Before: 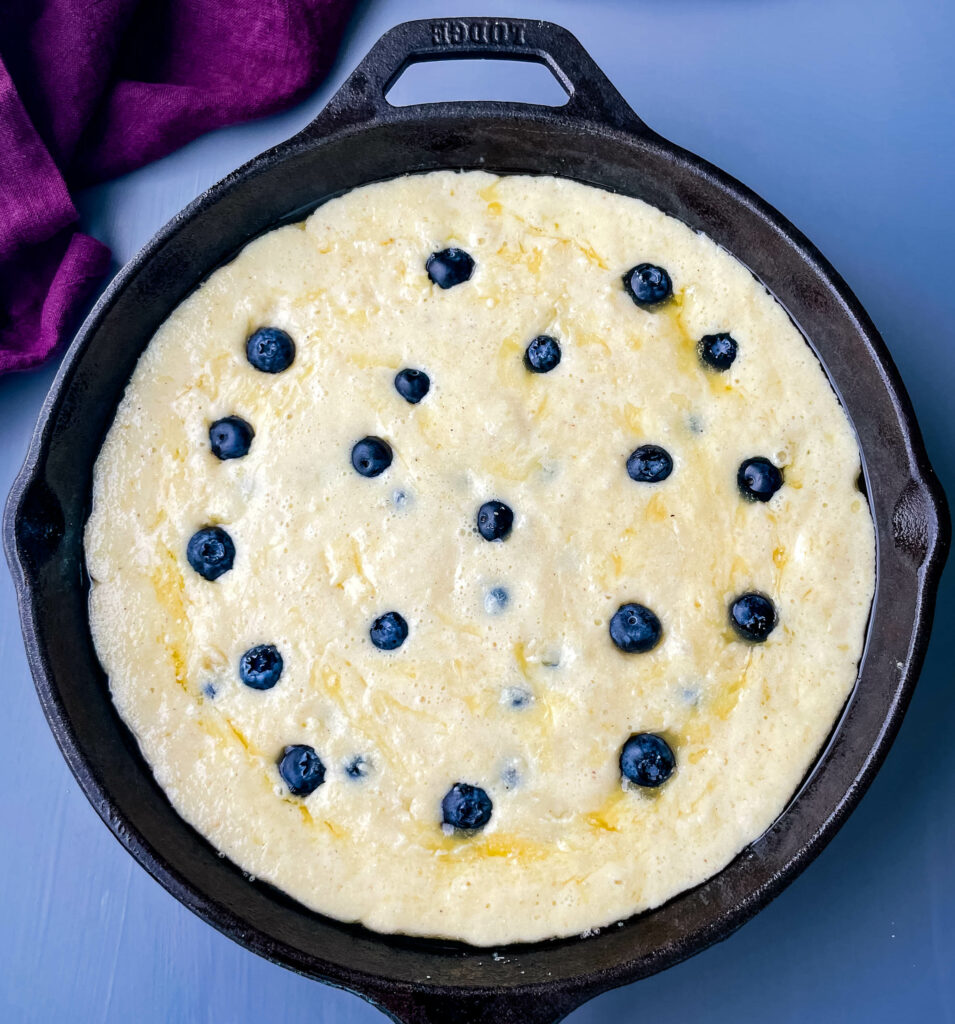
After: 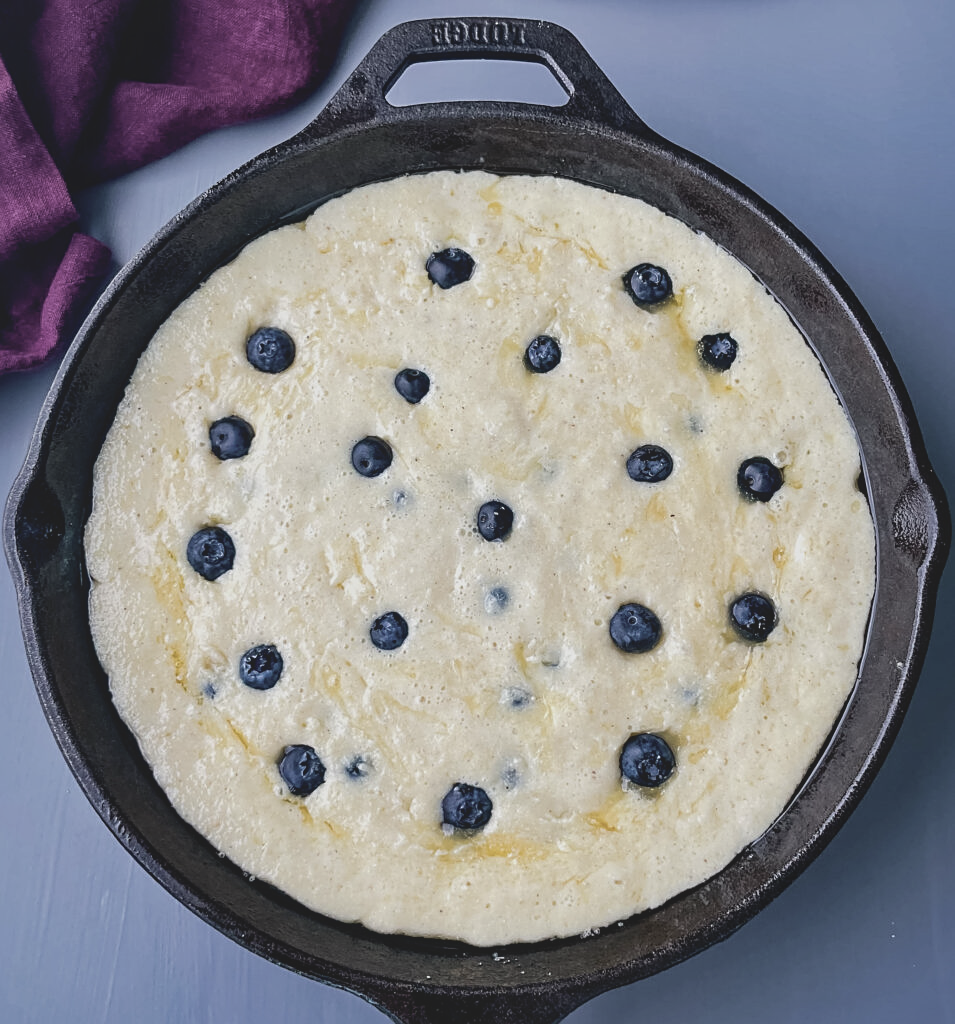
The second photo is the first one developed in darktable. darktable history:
sharpen: on, module defaults
local contrast: mode bilateral grid, contrast 21, coarseness 49, detail 132%, midtone range 0.2
contrast brightness saturation: contrast -0.254, saturation -0.438
